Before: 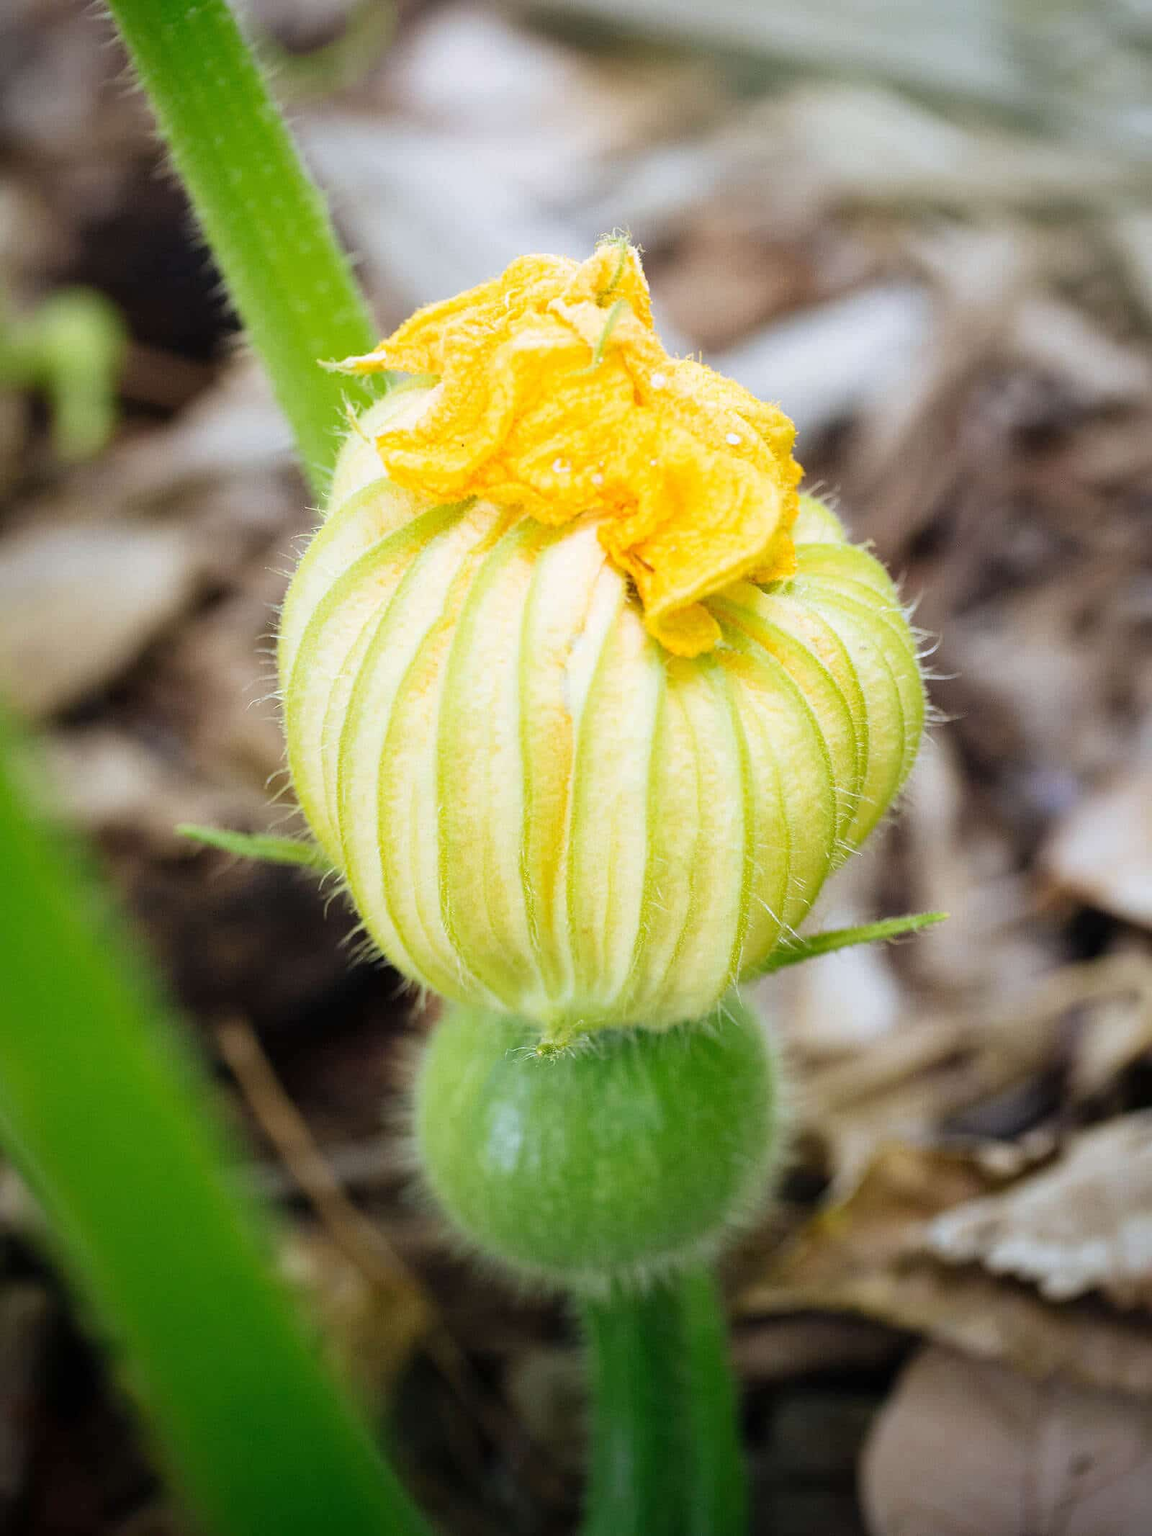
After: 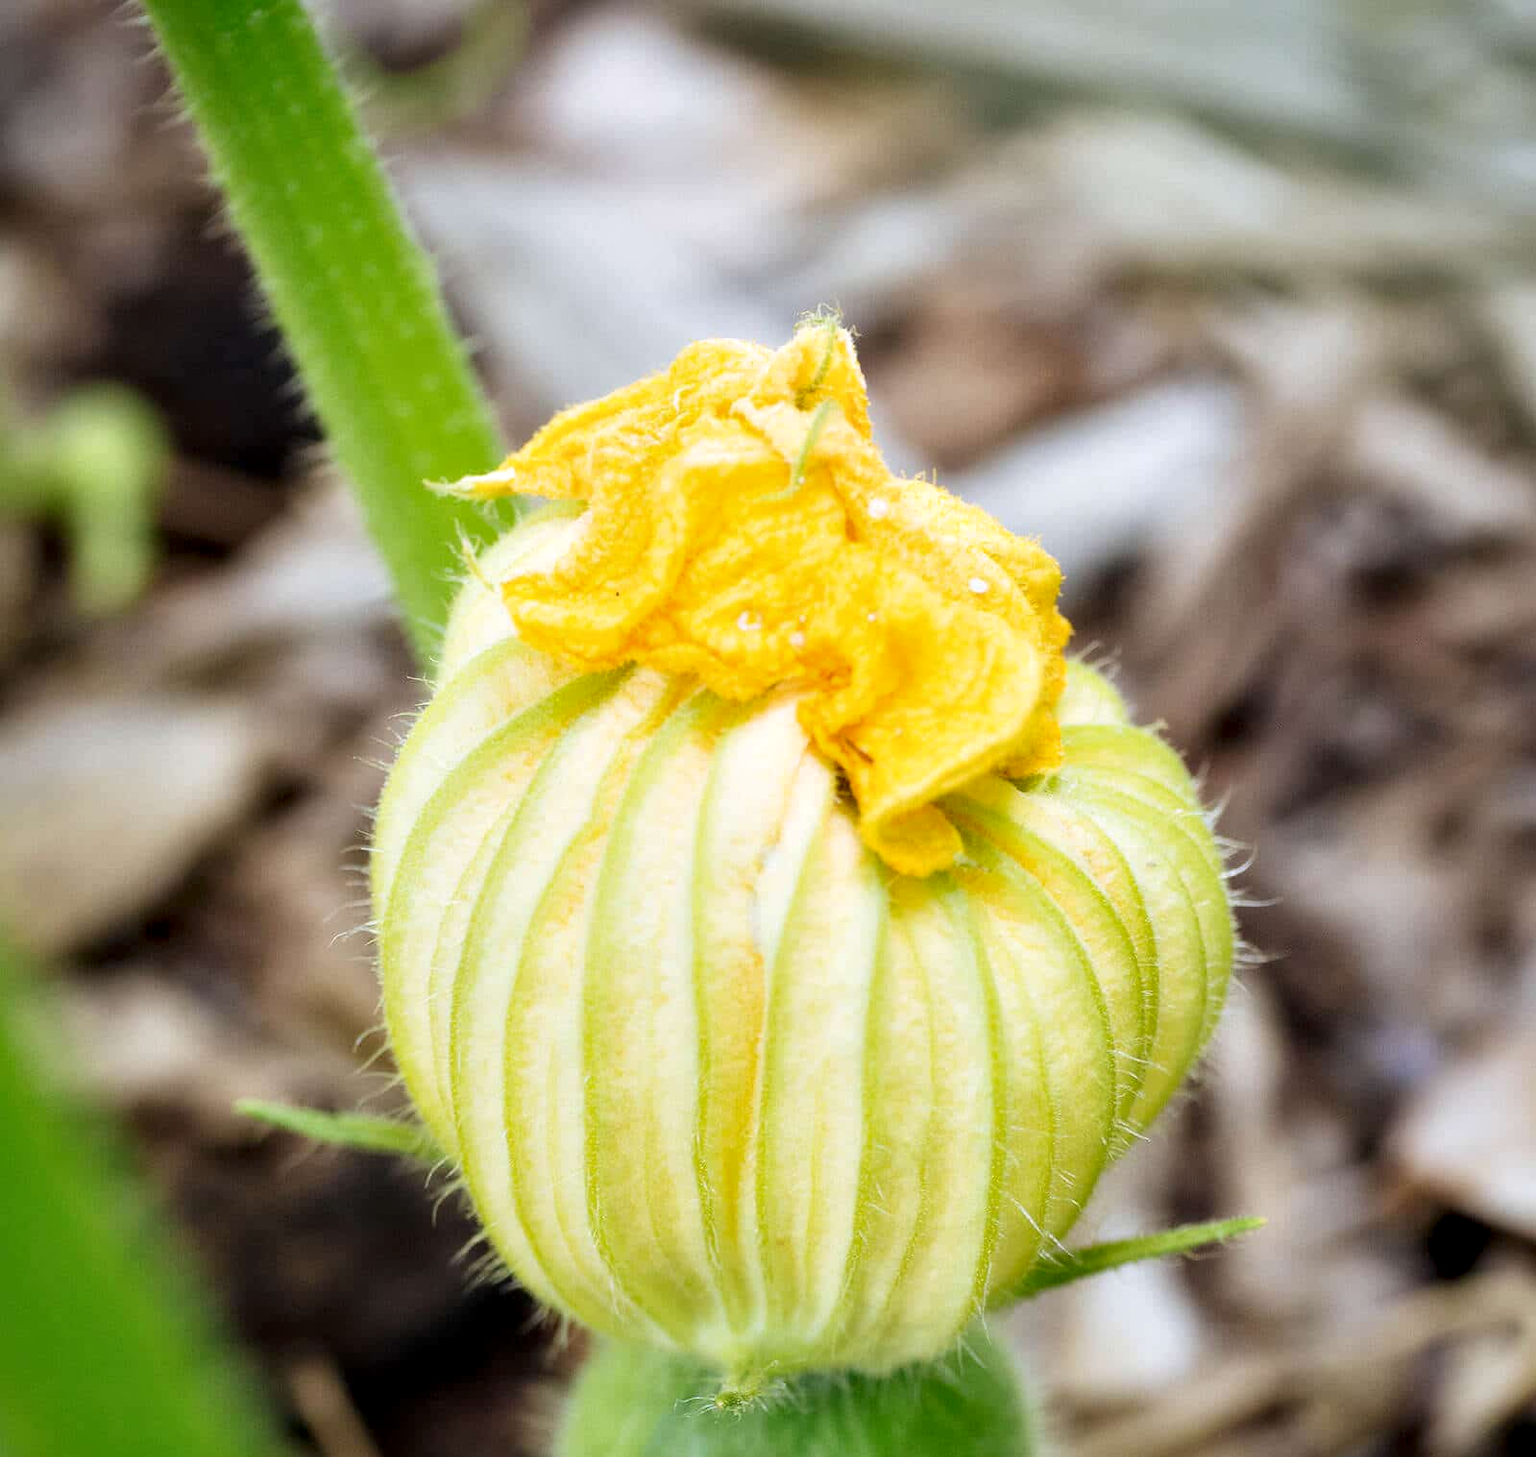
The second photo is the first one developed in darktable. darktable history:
contrast equalizer: octaves 7, y [[0.514, 0.573, 0.581, 0.508, 0.5, 0.5], [0.5 ×6], [0.5 ×6], [0 ×6], [0 ×6]]
crop: right 0%, bottom 28.85%
